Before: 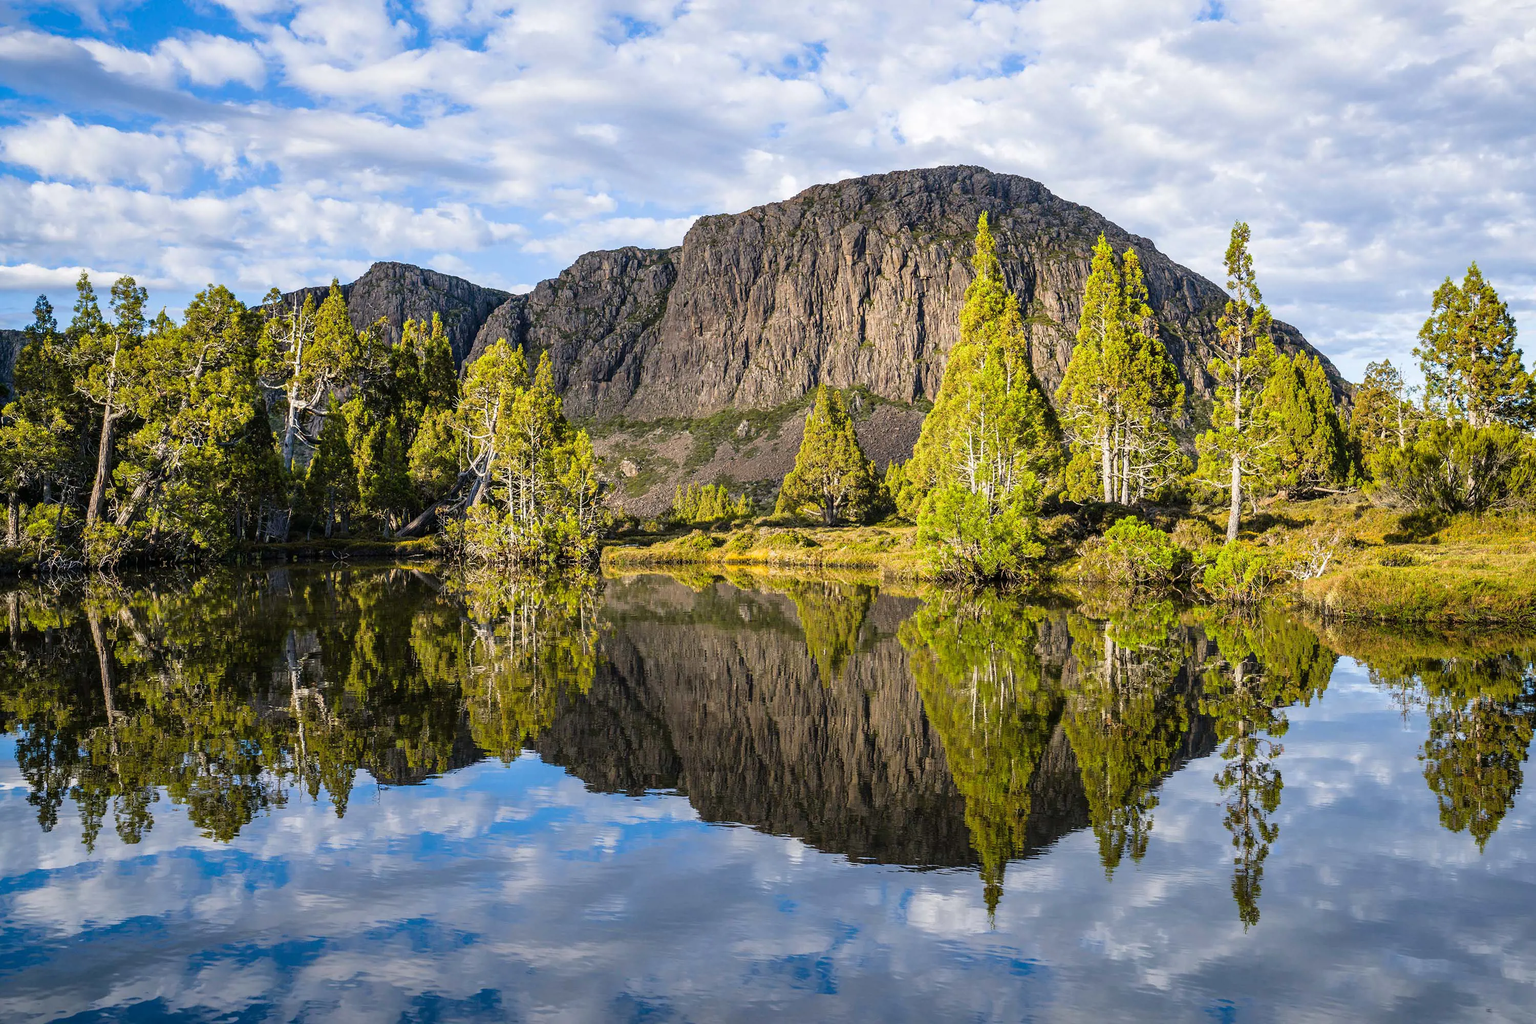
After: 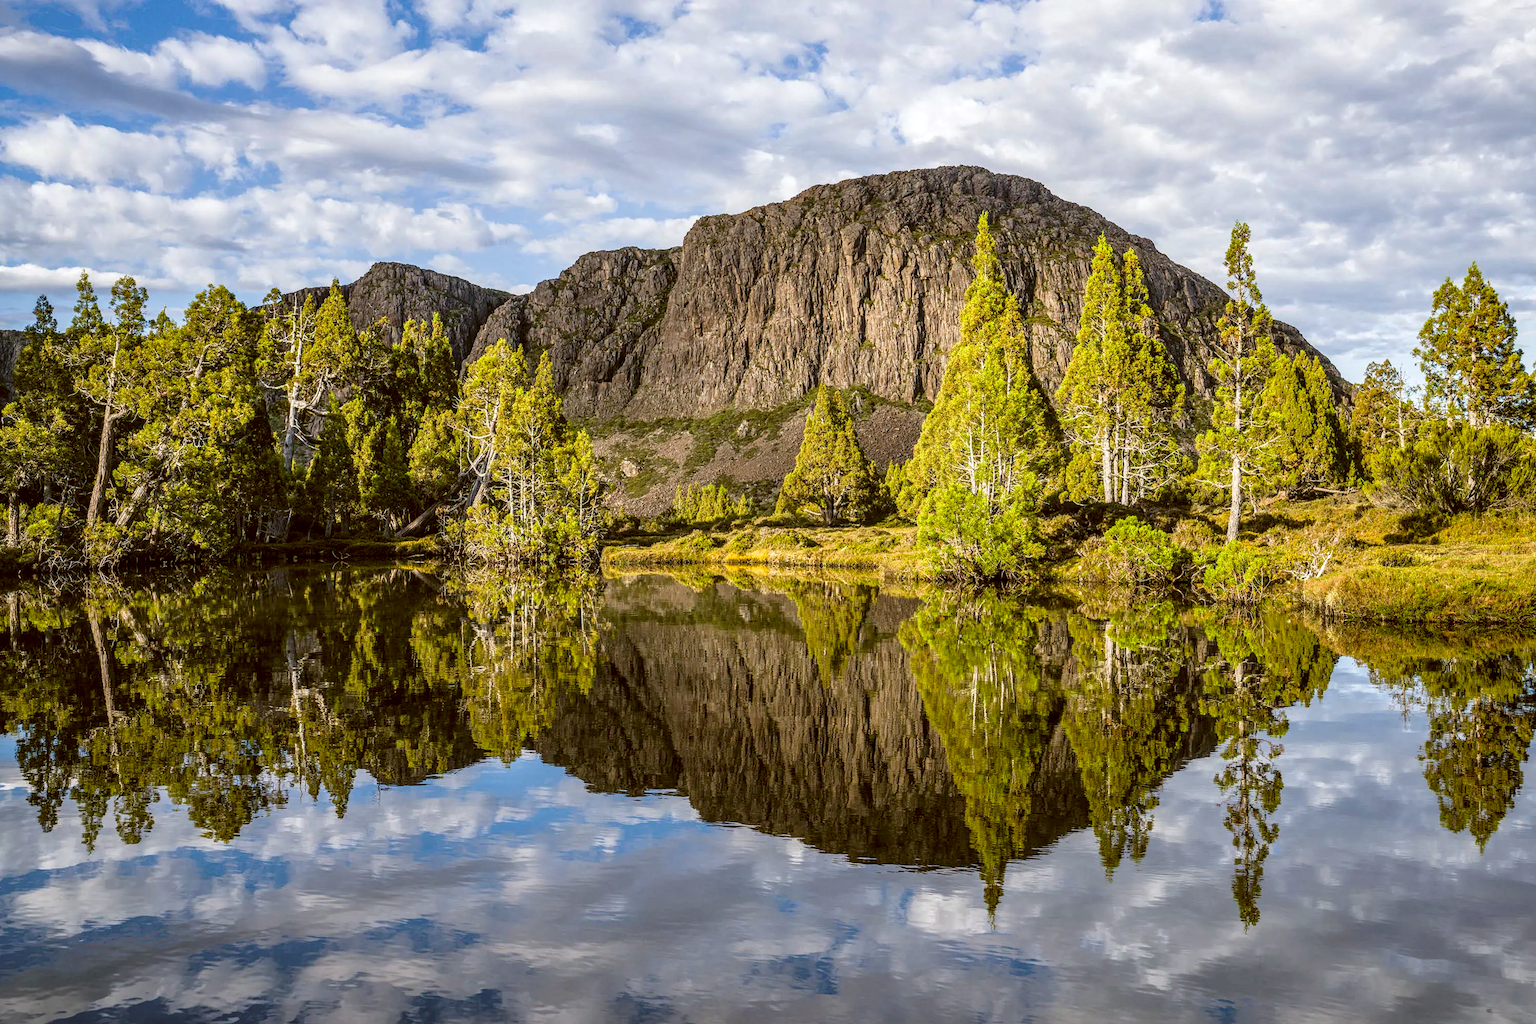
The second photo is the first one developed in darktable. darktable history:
color correction: highlights a* -0.482, highlights b* 0.161, shadows a* 4.66, shadows b* 20.72
local contrast: on, module defaults
